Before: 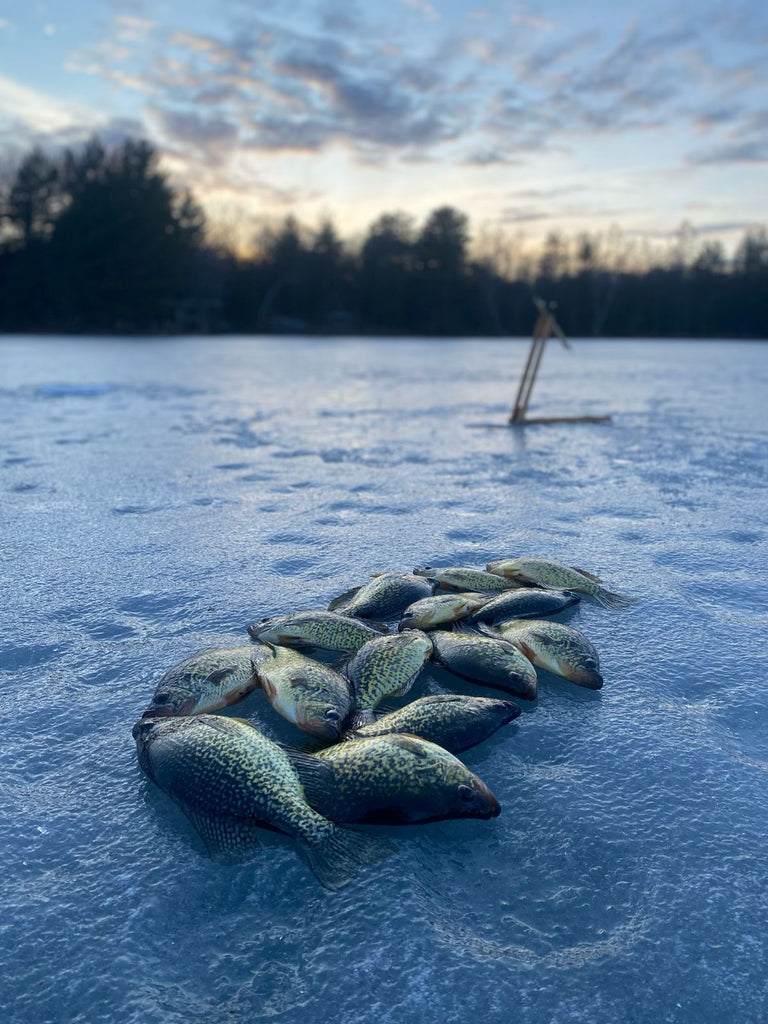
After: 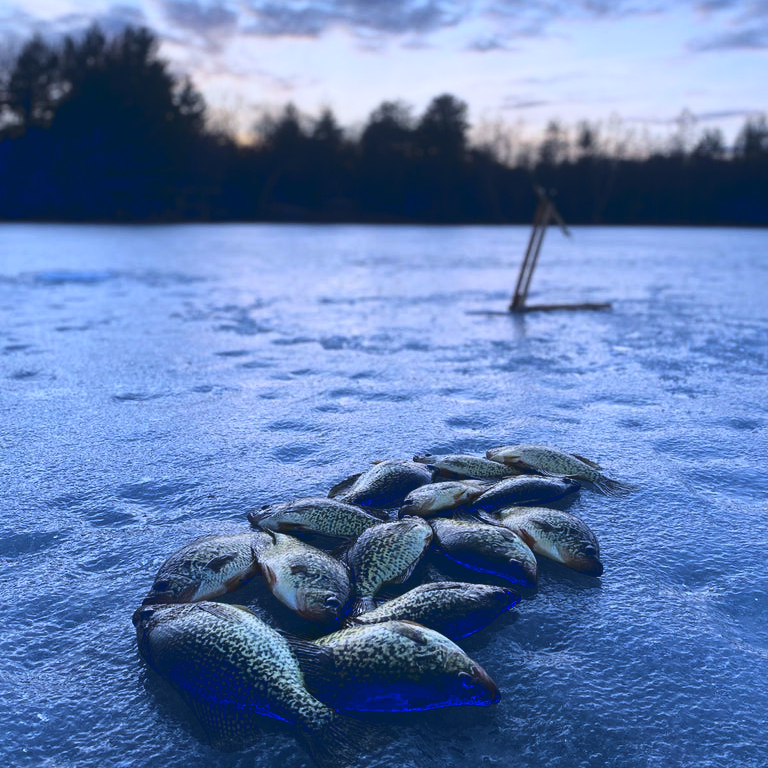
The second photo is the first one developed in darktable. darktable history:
color calibration: illuminant as shot in camera, x 0.379, y 0.396, temperature 4138.76 K
crop: top 11.038%, bottom 13.962%
tone curve: curves: ch0 [(0, 0.072) (0.249, 0.176) (0.518, 0.489) (0.832, 0.854) (1, 0.948)], color space Lab, linked channels, preserve colors none
